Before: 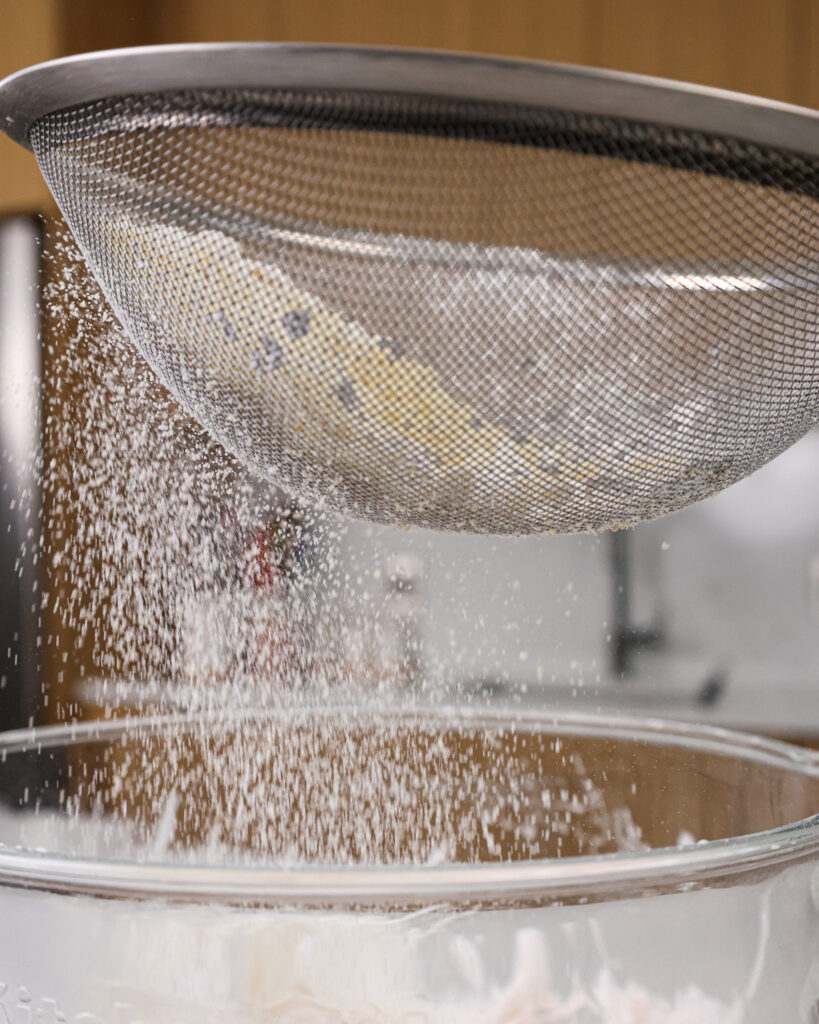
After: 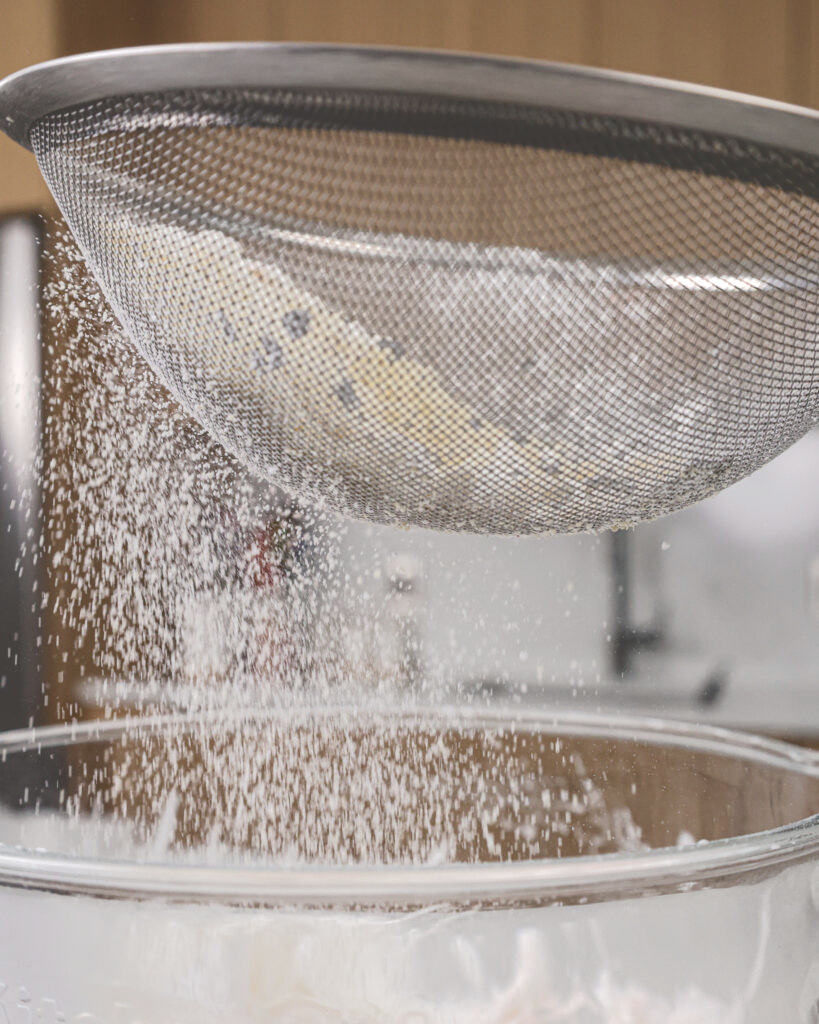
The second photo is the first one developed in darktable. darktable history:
local contrast: on, module defaults
contrast brightness saturation: contrast 0.101, saturation -0.284
tone curve: curves: ch0 [(0, 0) (0.003, 0.277) (0.011, 0.277) (0.025, 0.279) (0.044, 0.282) (0.069, 0.286) (0.1, 0.289) (0.136, 0.294) (0.177, 0.318) (0.224, 0.345) (0.277, 0.379) (0.335, 0.425) (0.399, 0.481) (0.468, 0.542) (0.543, 0.594) (0.623, 0.662) (0.709, 0.731) (0.801, 0.792) (0.898, 0.851) (1, 1)], color space Lab, independent channels
